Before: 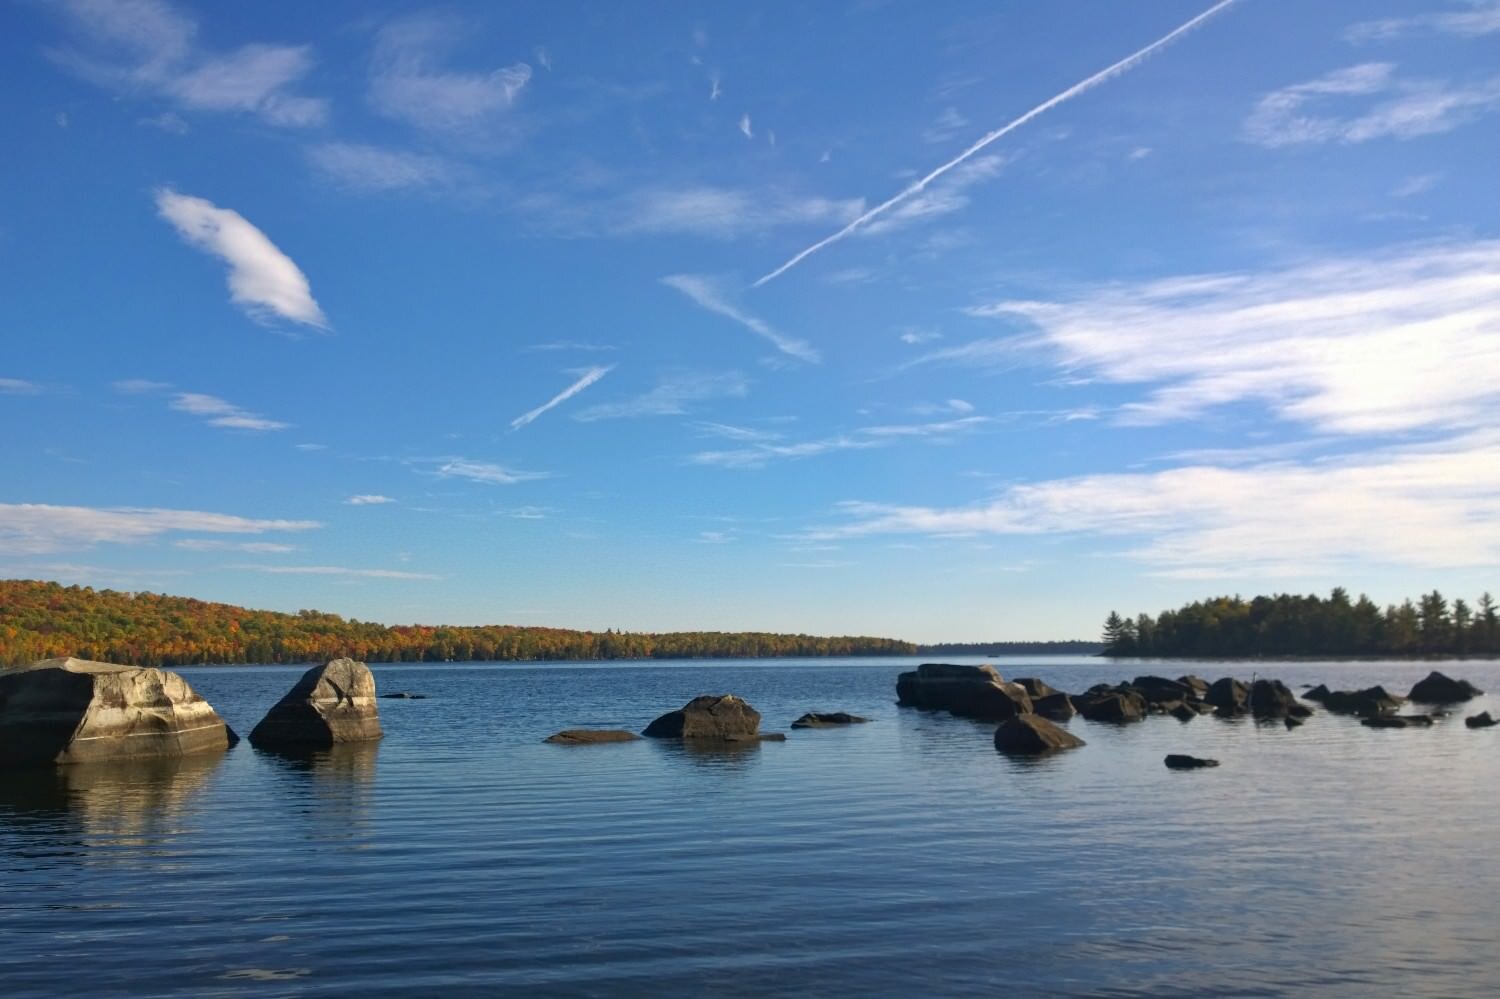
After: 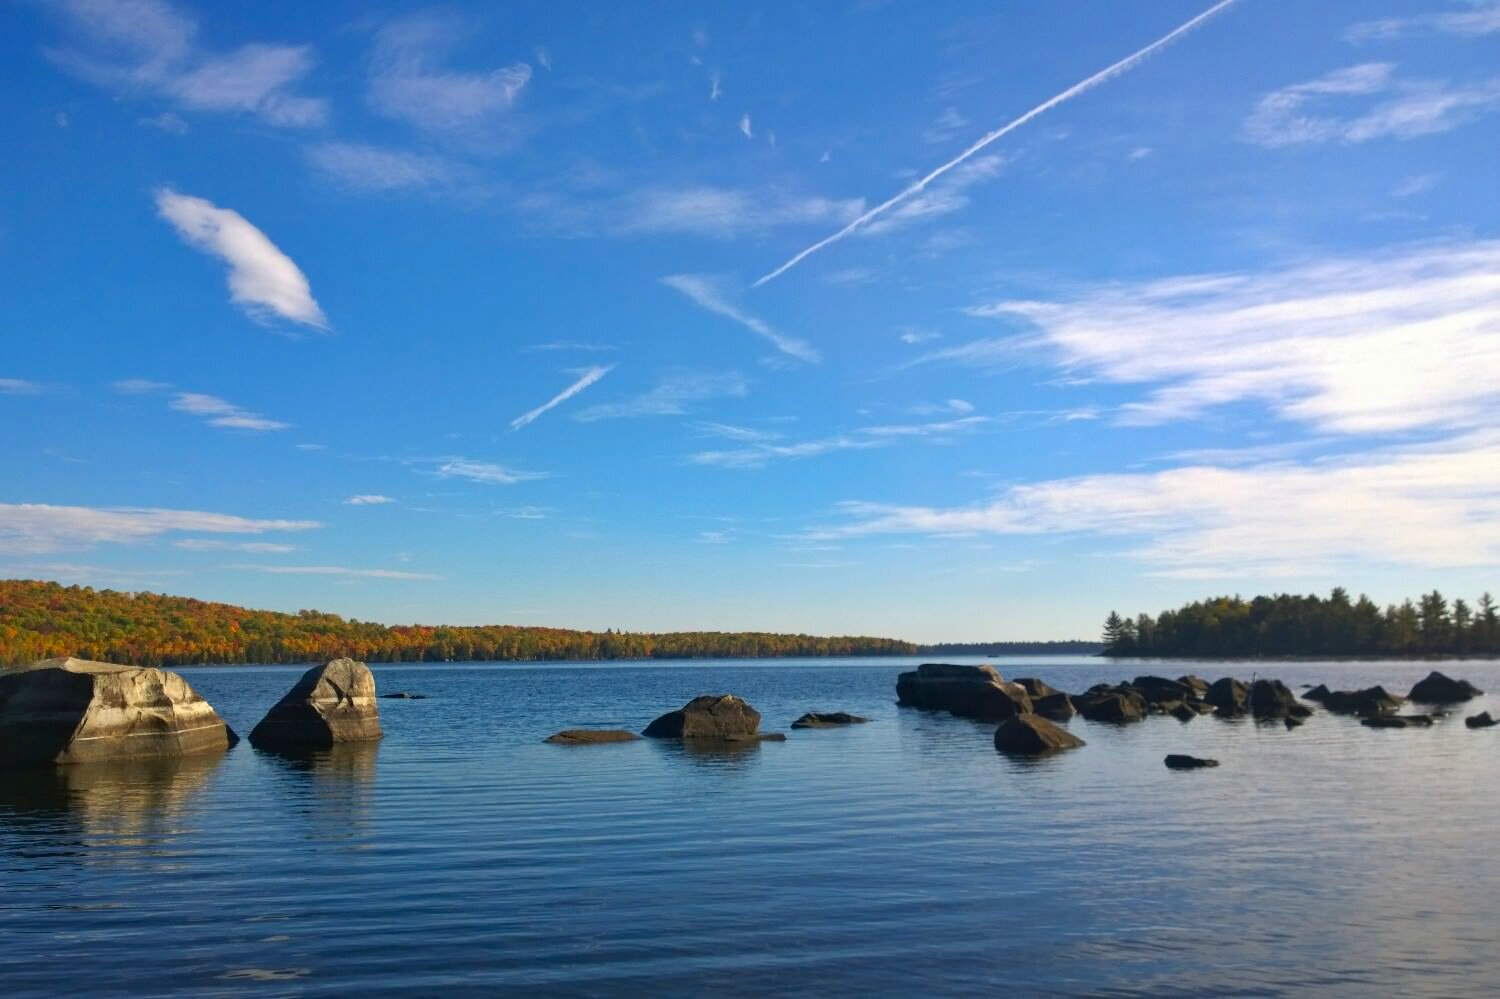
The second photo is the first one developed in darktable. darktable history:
contrast brightness saturation: saturation 0.184
